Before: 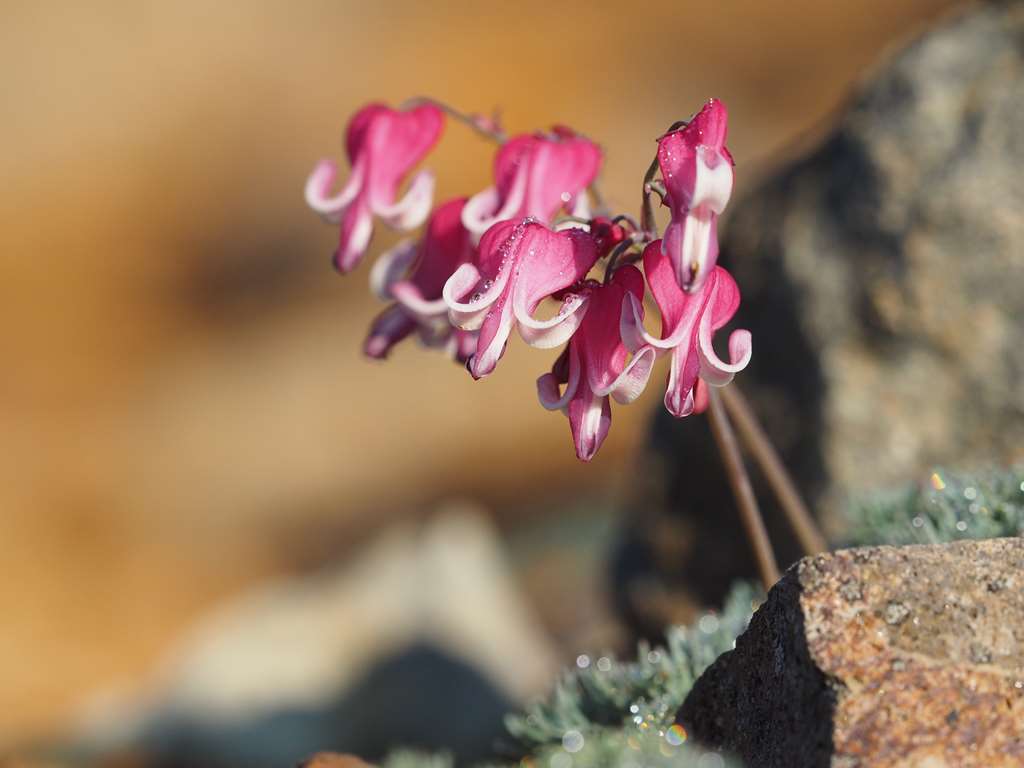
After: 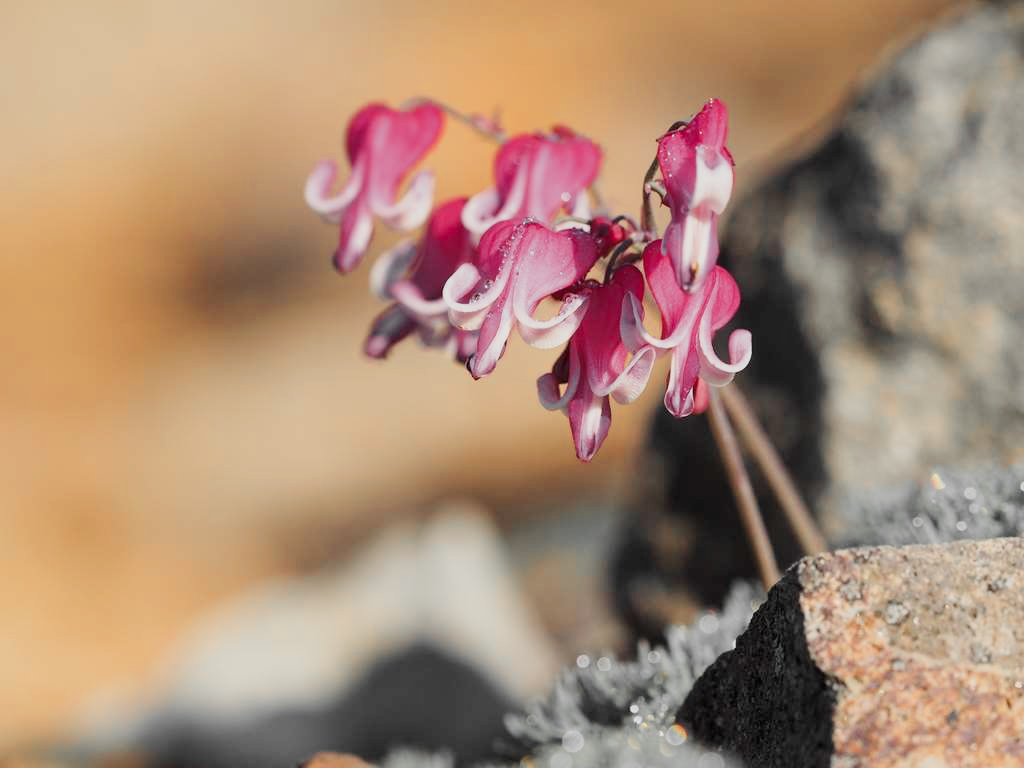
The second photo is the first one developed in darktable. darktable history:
color zones: curves: ch0 [(0, 0.447) (0.184, 0.543) (0.323, 0.476) (0.429, 0.445) (0.571, 0.443) (0.714, 0.451) (0.857, 0.452) (1, 0.447)]; ch1 [(0, 0.464) (0.176, 0.46) (0.287, 0.177) (0.429, 0.002) (0.571, 0) (0.714, 0) (0.857, 0) (1, 0.464)]
exposure: exposure 0.608 EV, compensate highlight preservation false
filmic rgb: black relative exposure -7.65 EV, white relative exposure 4.56 EV, threshold 5.98 EV, hardness 3.61, enable highlight reconstruction true
